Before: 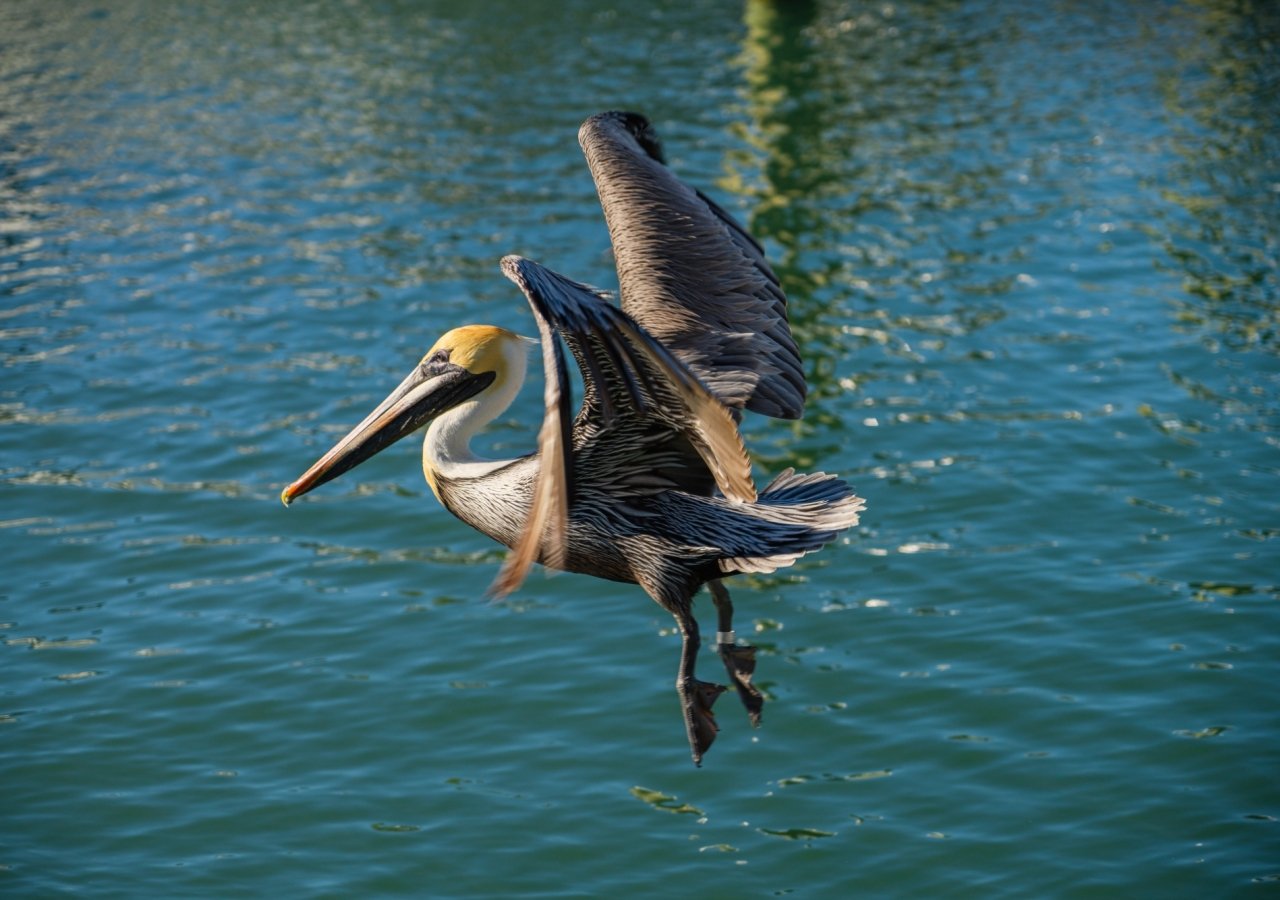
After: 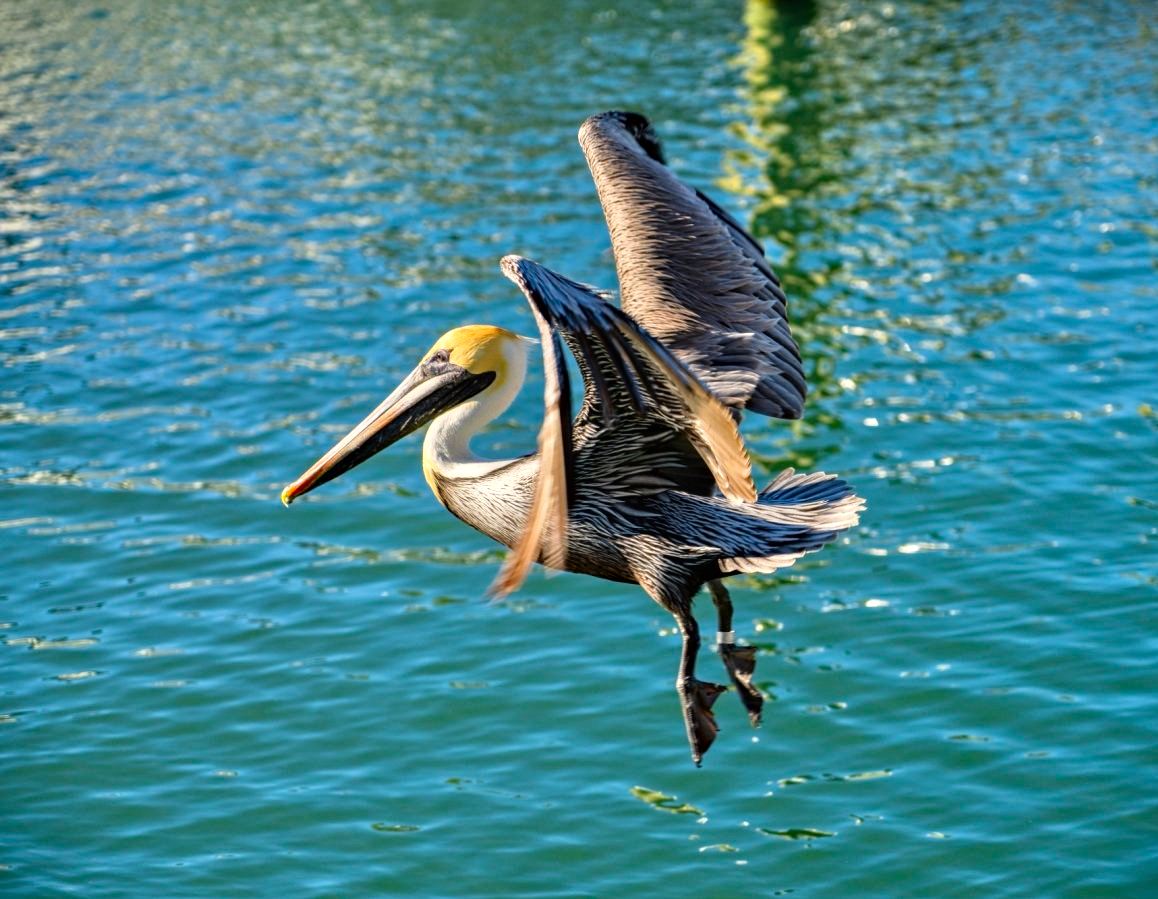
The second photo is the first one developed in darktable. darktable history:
tone equalizer: -7 EV 0.15 EV, -6 EV 0.6 EV, -5 EV 1.15 EV, -4 EV 1.33 EV, -3 EV 1.15 EV, -2 EV 0.6 EV, -1 EV 0.15 EV, mask exposure compensation -0.5 EV
contrast brightness saturation: contrast 0.15, brightness -0.01, saturation 0.1
crop: right 9.509%, bottom 0.031%
haze removal: compatibility mode true, adaptive false
